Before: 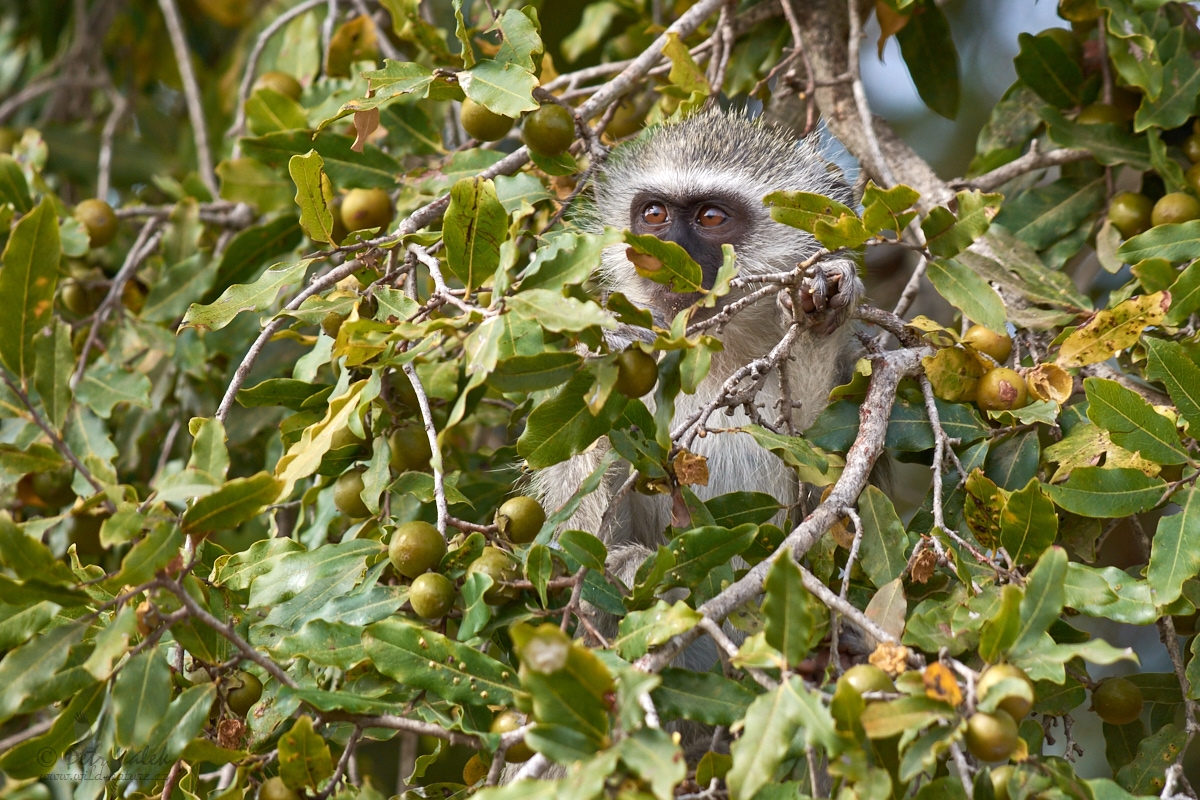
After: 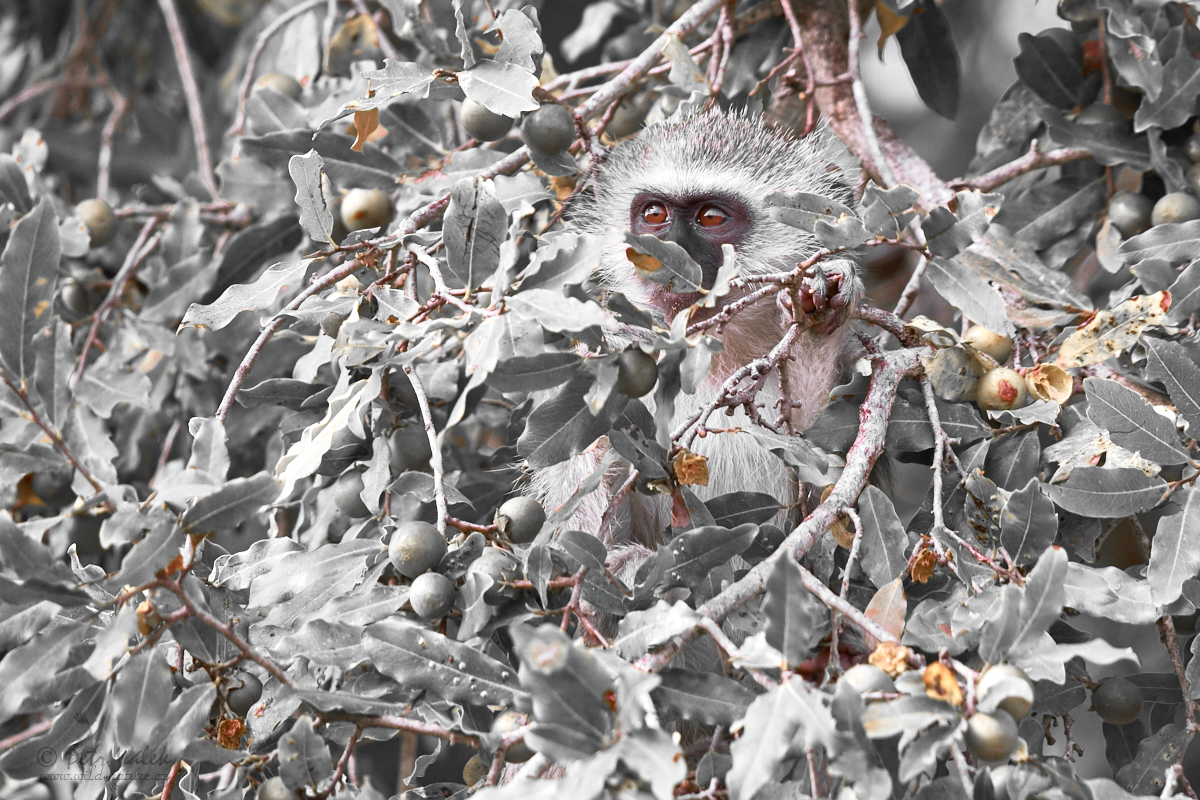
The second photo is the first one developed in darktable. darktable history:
color balance rgb: perceptual saturation grading › global saturation 10%, global vibrance 10%
color zones: curves: ch0 [(0, 0.497) (0.096, 0.361) (0.221, 0.538) (0.429, 0.5) (0.571, 0.5) (0.714, 0.5) (0.857, 0.5) (1, 0.497)]; ch1 [(0, 0.5) (0.143, 0.5) (0.257, -0.002) (0.429, 0.04) (0.571, -0.001) (0.714, -0.015) (0.857, 0.024) (1, 0.5)]
color calibration: illuminant as shot in camera, x 0.363, y 0.385, temperature 4528.04 K
contrast brightness saturation: contrast 0.2, brightness 0.16, saturation 0.22
